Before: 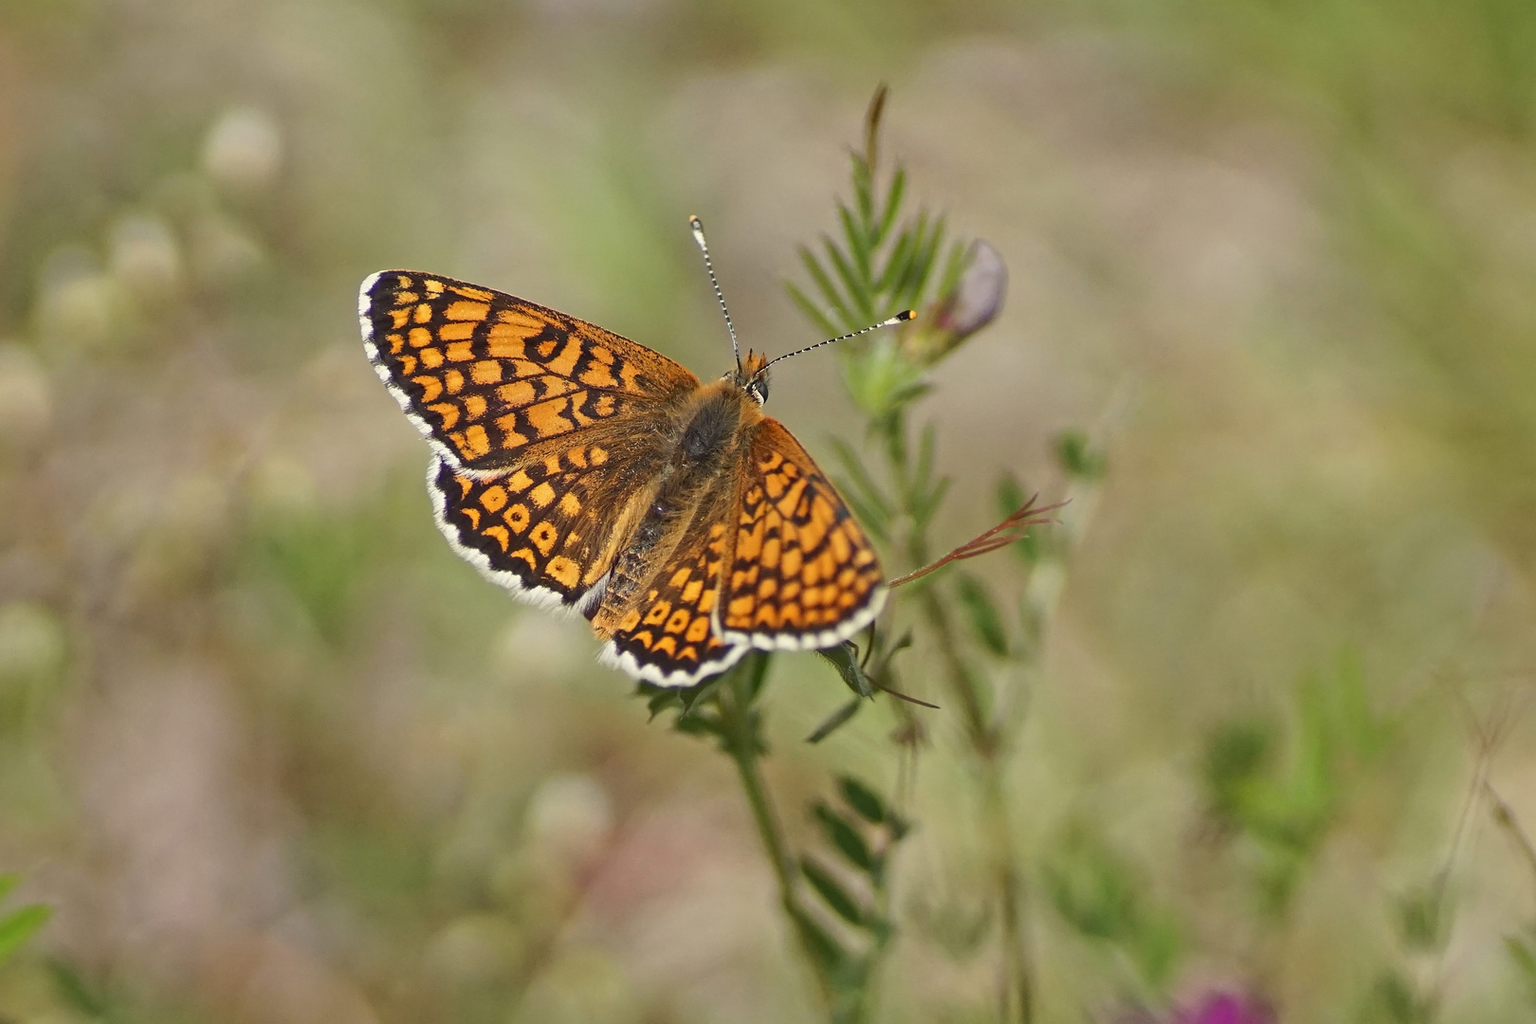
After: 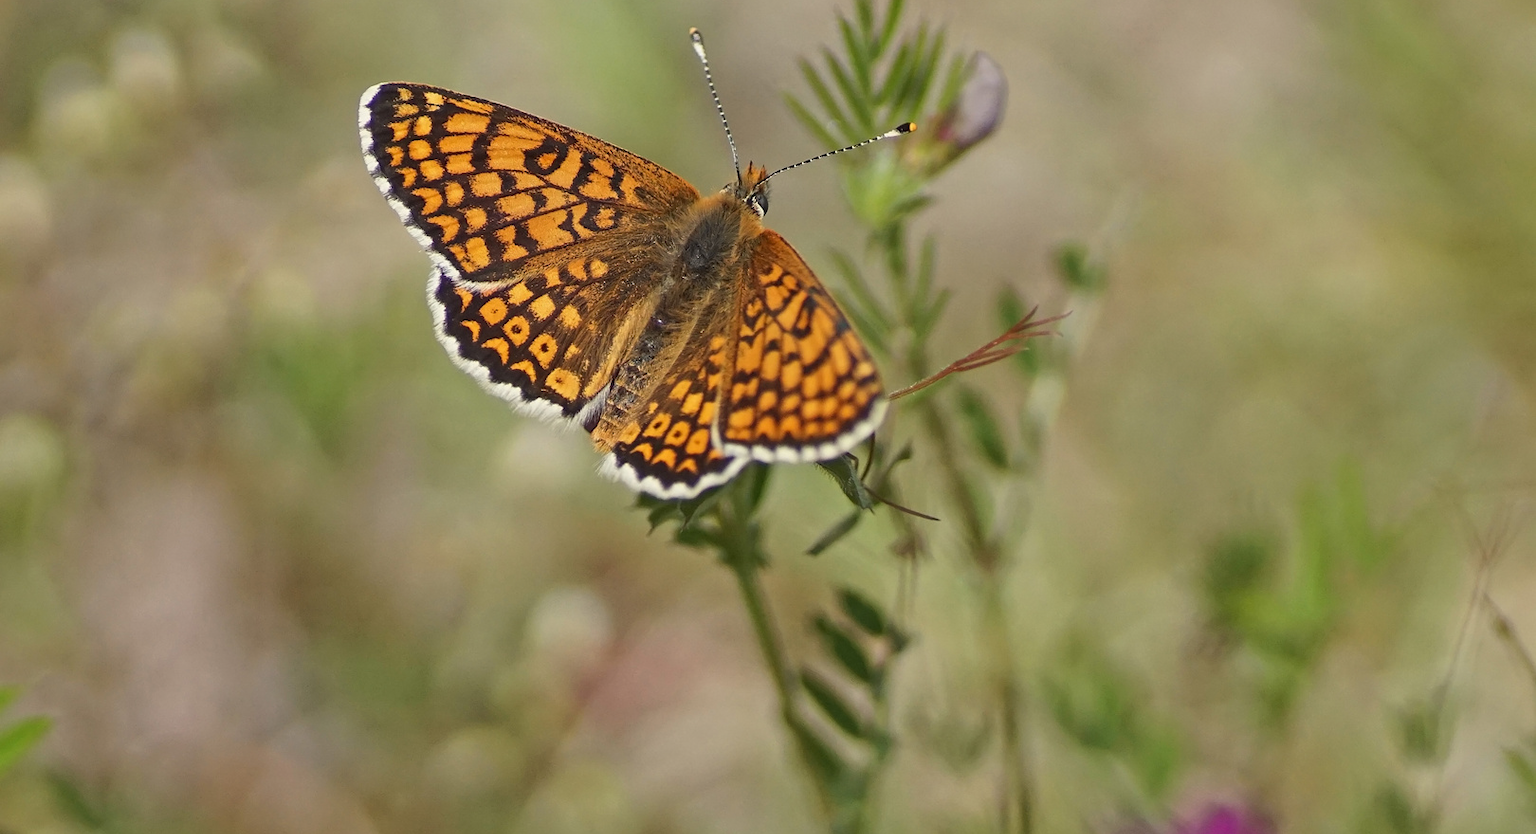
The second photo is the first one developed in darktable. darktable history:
crop and rotate: top 18.507%
exposure: exposure -0.05 EV
